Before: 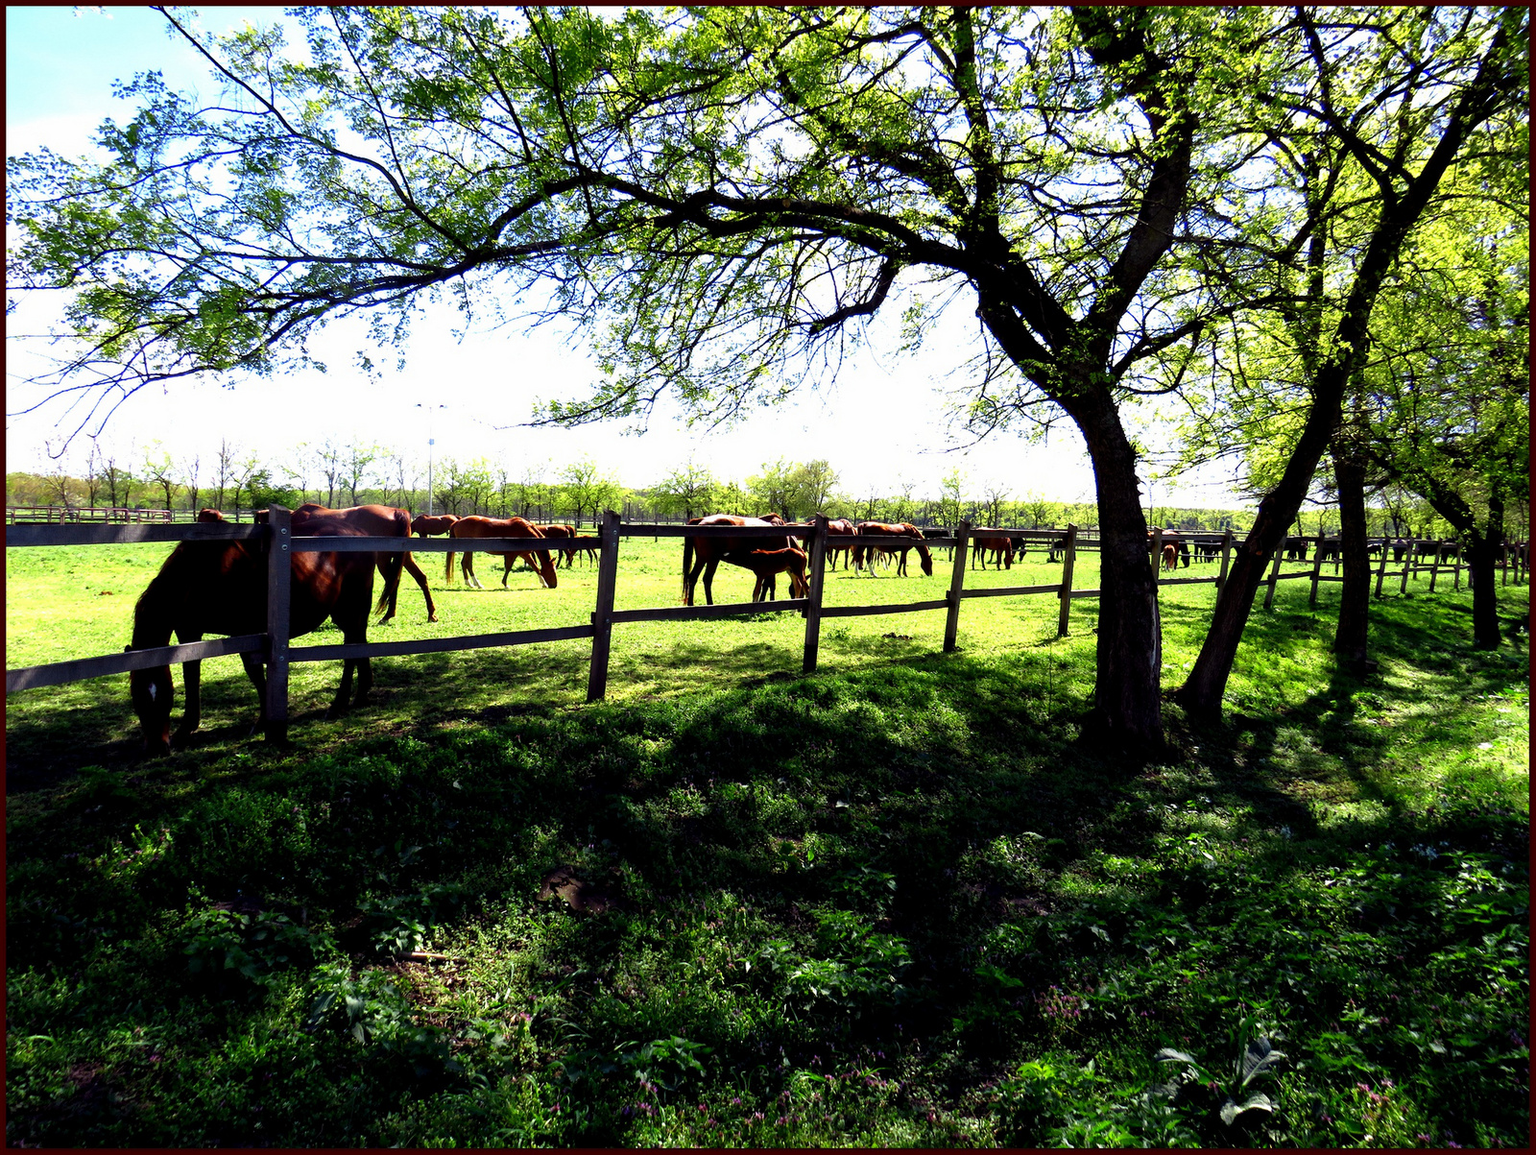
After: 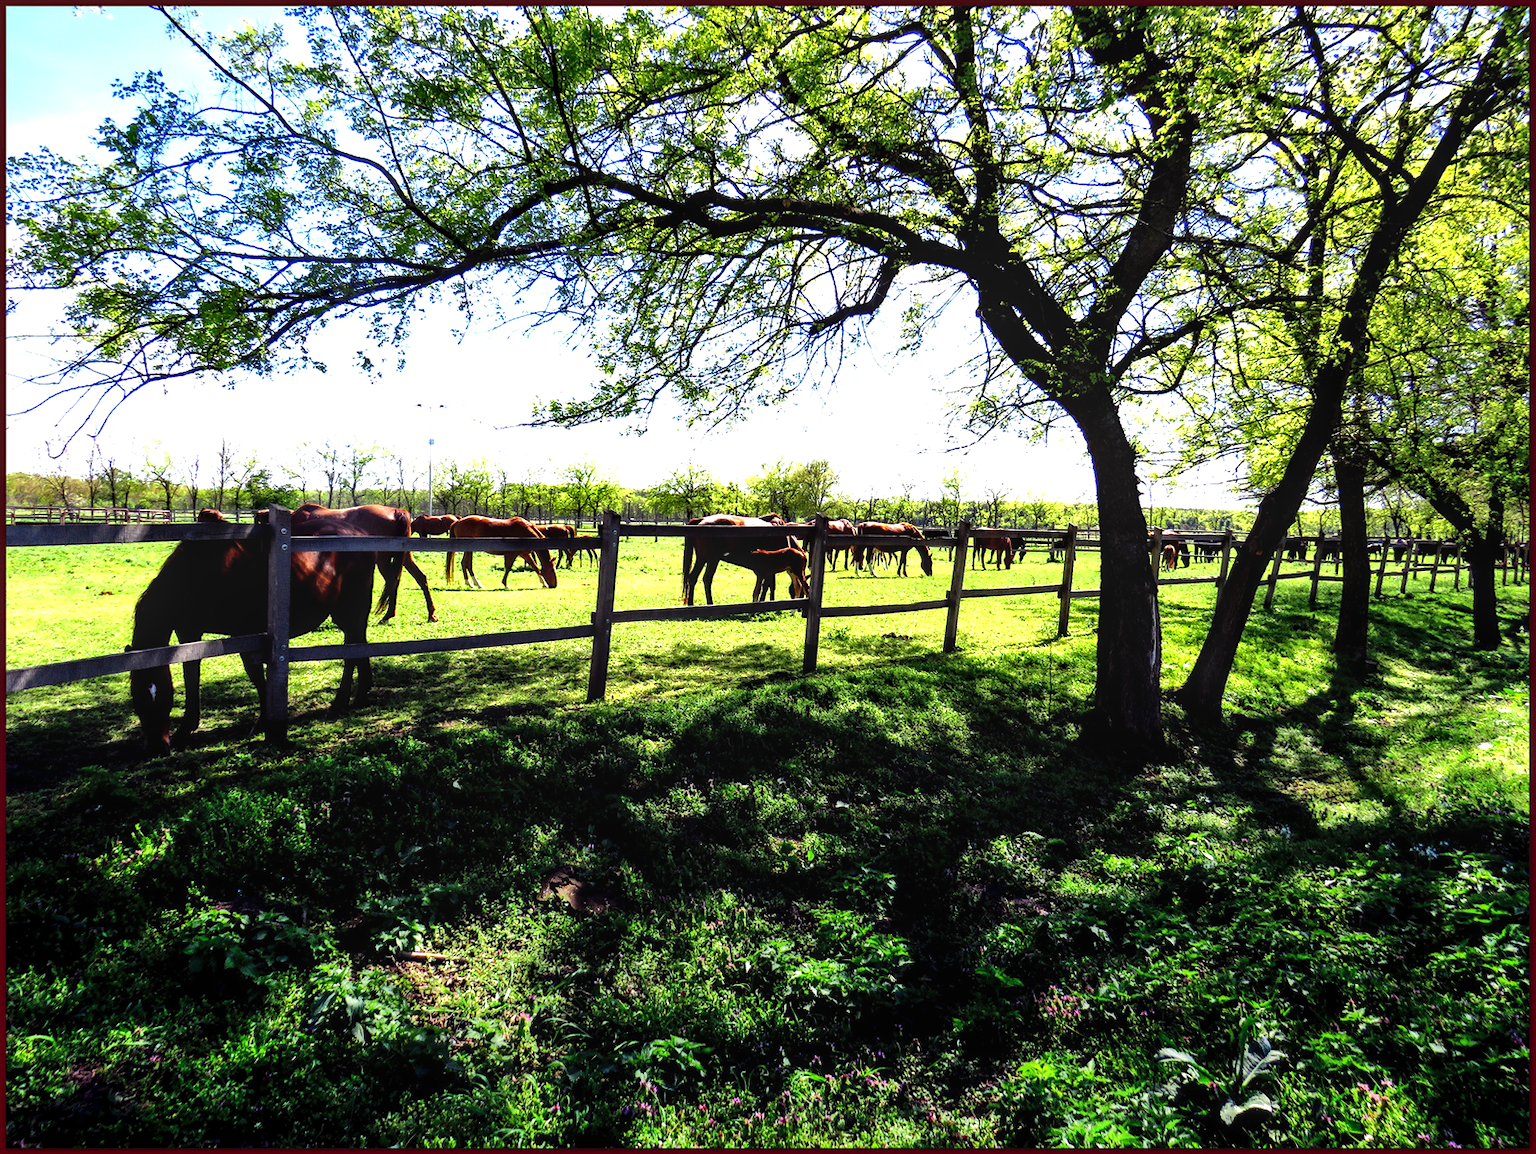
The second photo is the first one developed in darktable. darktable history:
tone equalizer: -8 EV -0.454 EV, -7 EV -0.423 EV, -6 EV -0.318 EV, -5 EV -0.235 EV, -3 EV 0.196 EV, -2 EV 0.333 EV, -1 EV 0.377 EV, +0 EV 0.398 EV
shadows and highlights: soften with gaussian
local contrast: on, module defaults
